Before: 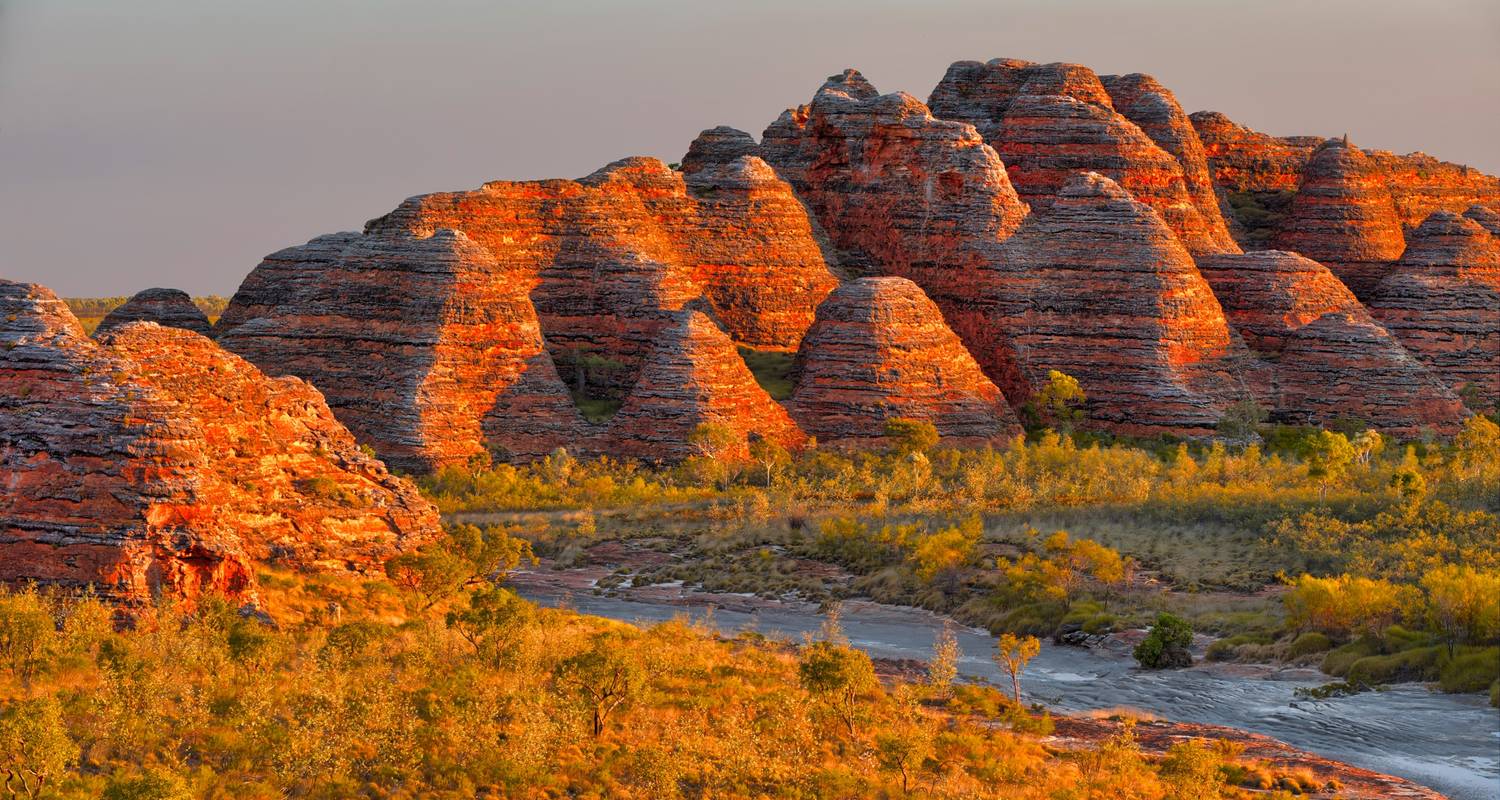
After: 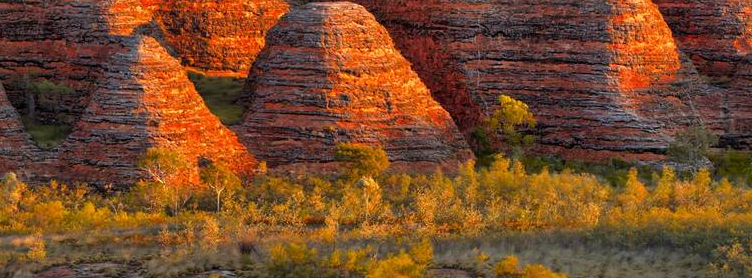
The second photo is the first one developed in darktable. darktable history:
crop: left 36.727%, top 34.467%, right 13.1%, bottom 30.668%
